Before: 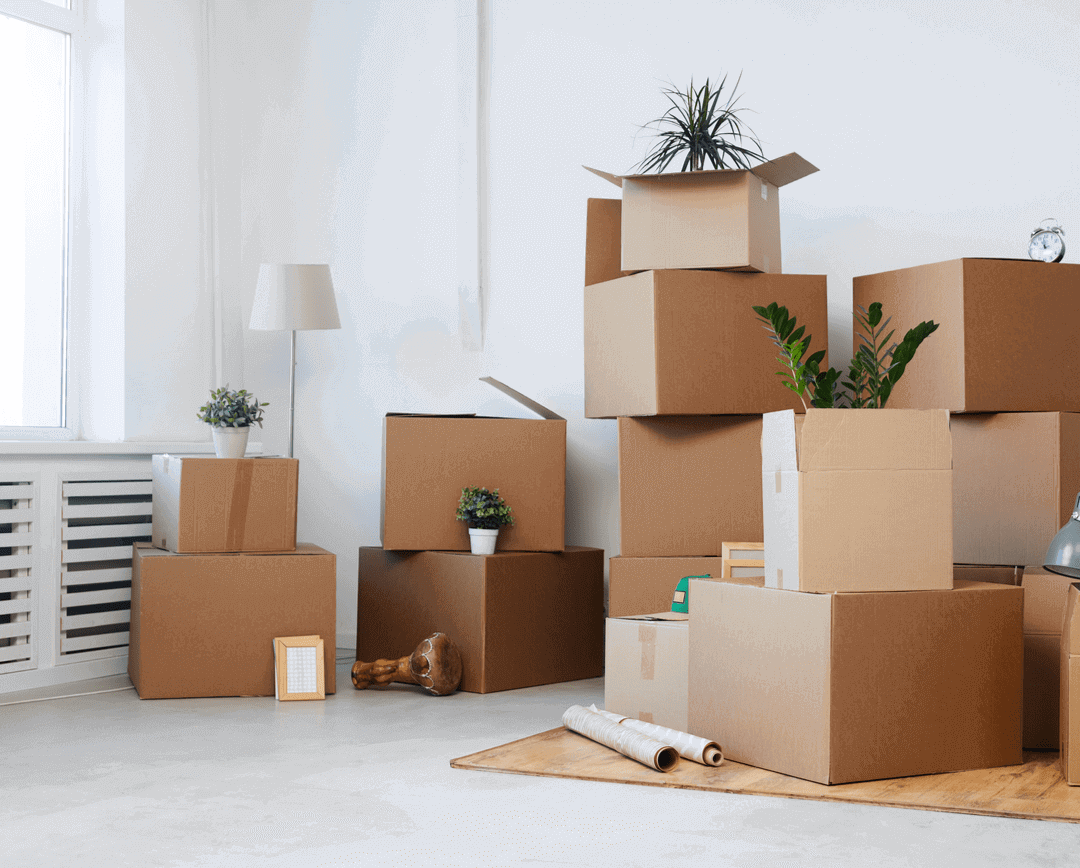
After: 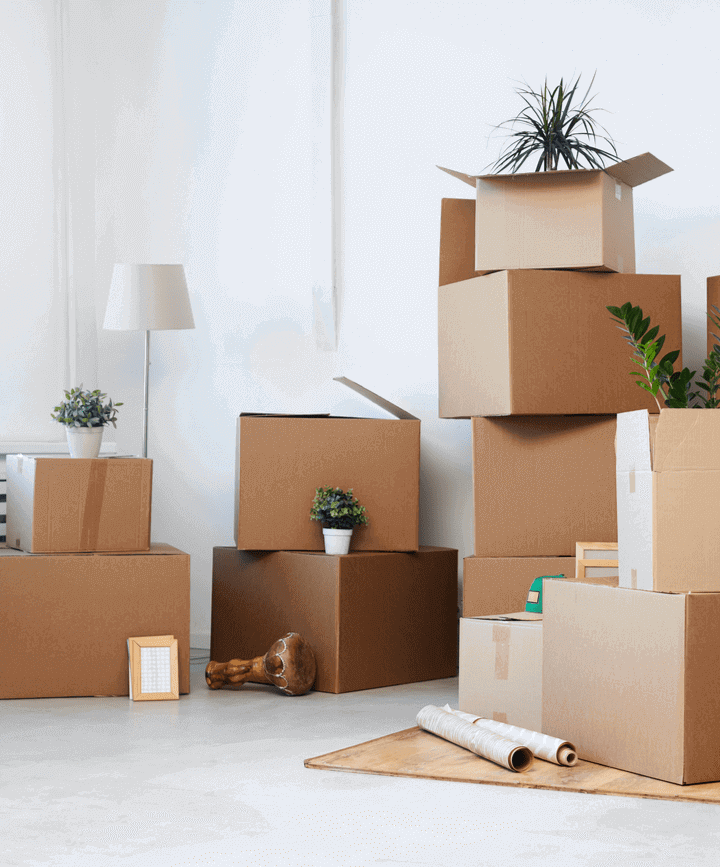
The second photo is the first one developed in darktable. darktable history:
crop and rotate: left 13.537%, right 19.796%
exposure: exposure 0.127 EV, compensate highlight preservation false
